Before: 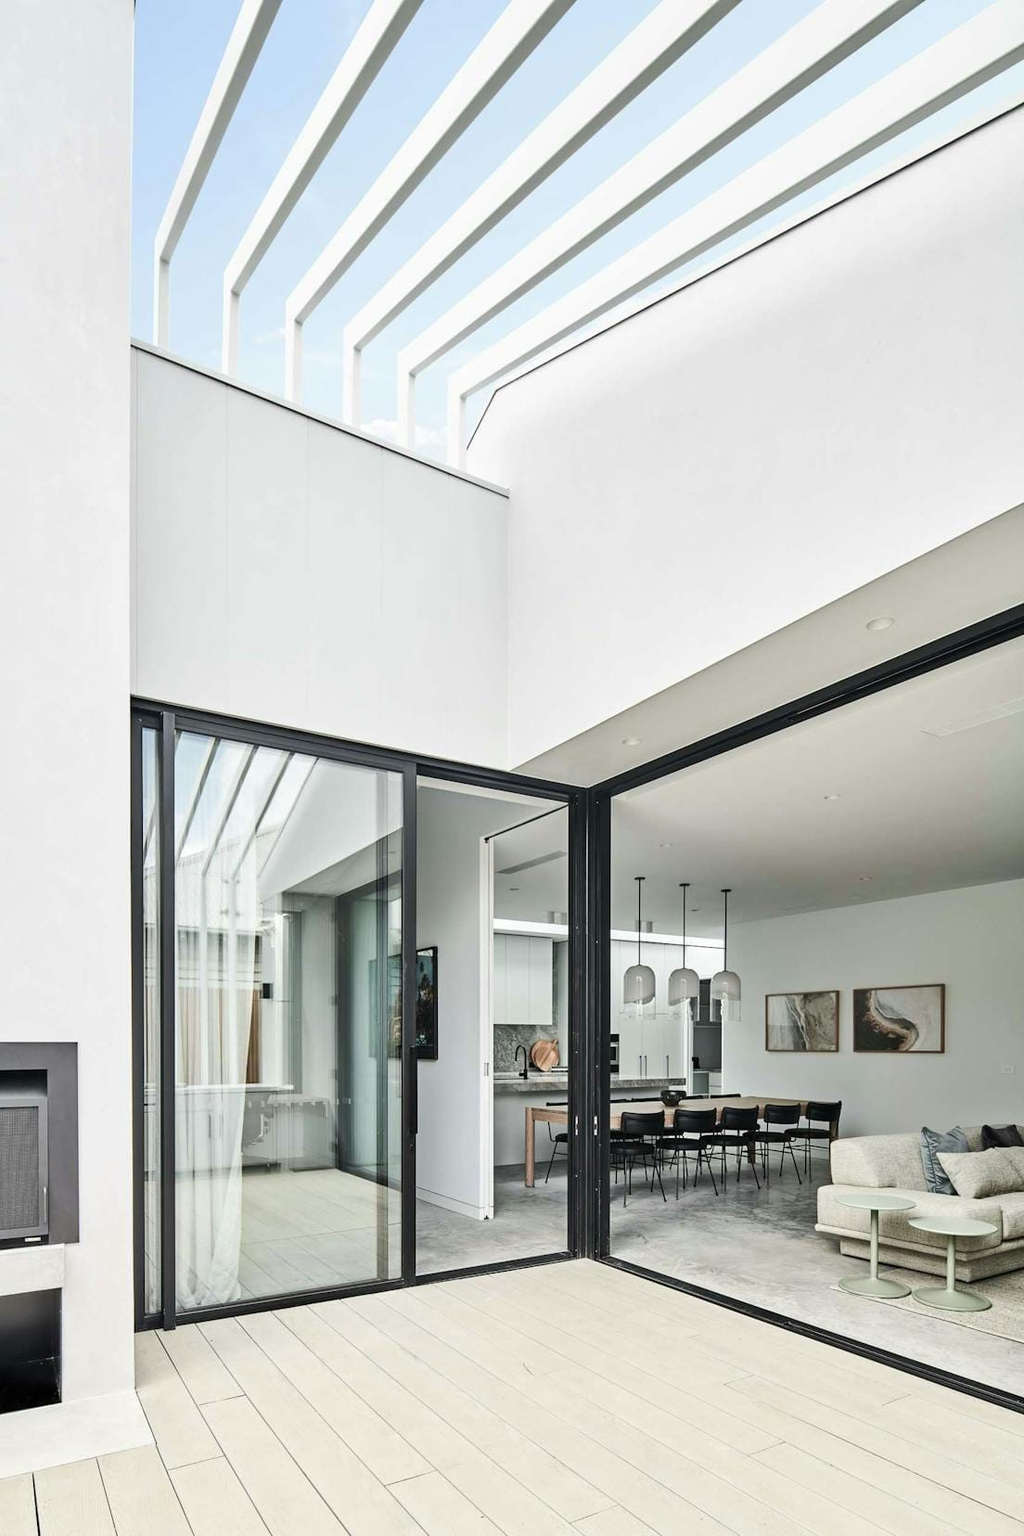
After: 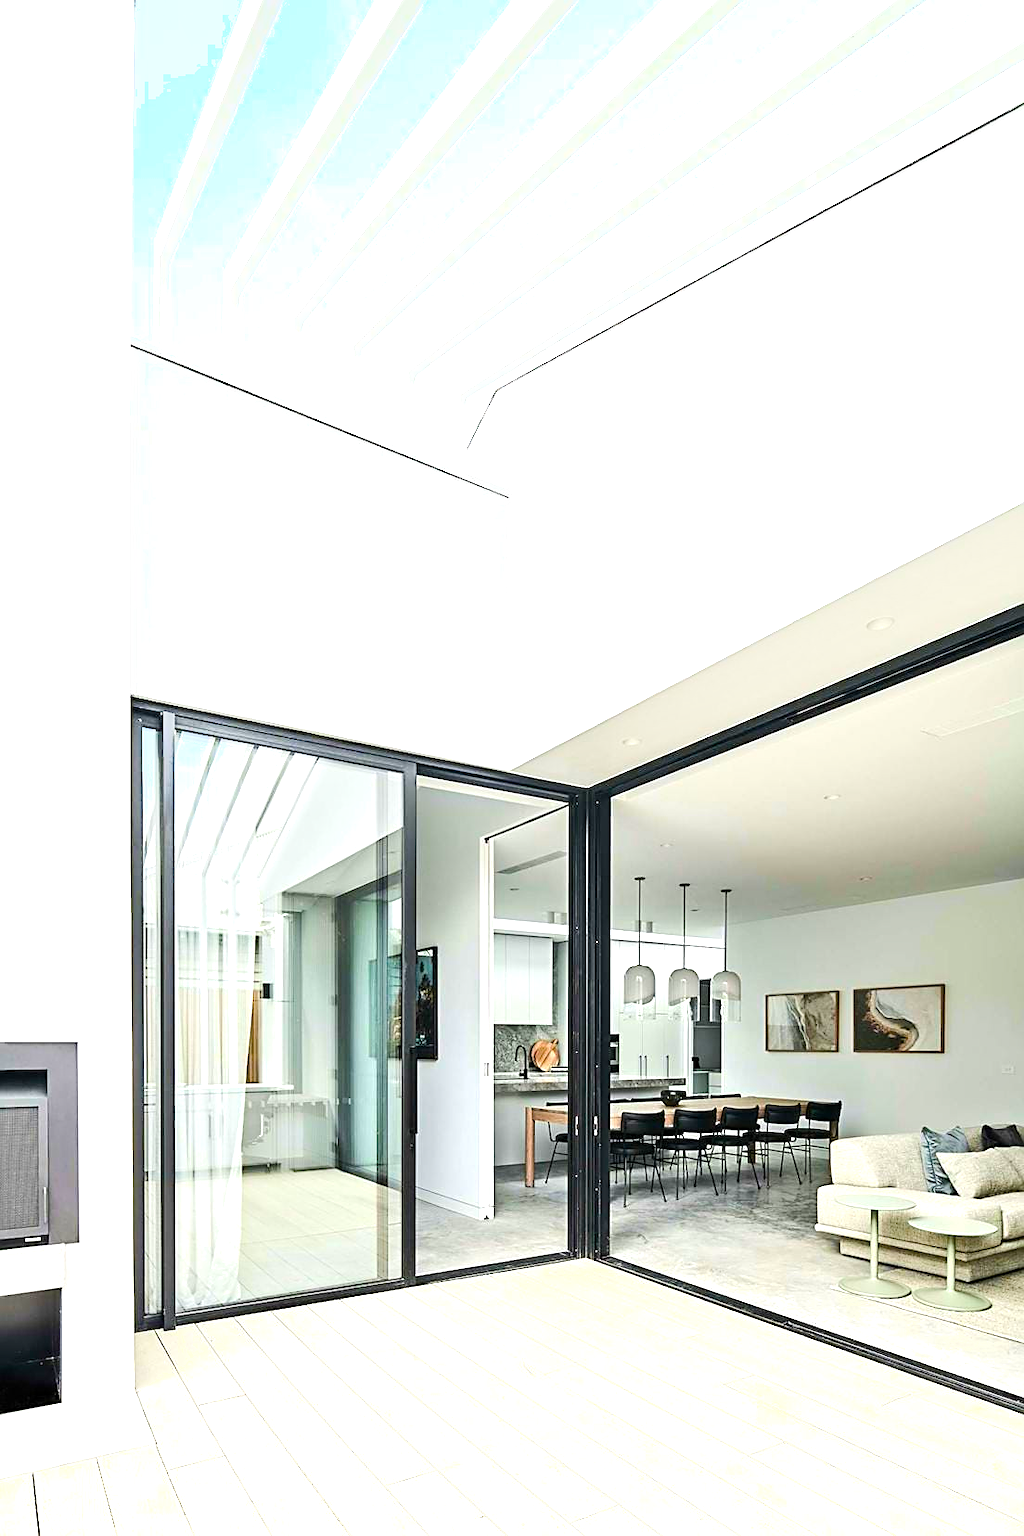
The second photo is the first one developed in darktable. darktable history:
sharpen: amount 0.479
color balance rgb: perceptual saturation grading › global saturation 36.471%, perceptual saturation grading › shadows 35.759%, perceptual brilliance grading › highlights 8.393%, perceptual brilliance grading › mid-tones 3.905%, perceptual brilliance grading › shadows 2.298%, global vibrance 26.33%, contrast 5.988%
shadows and highlights: shadows -22.58, highlights 47.51, soften with gaussian
tone equalizer: on, module defaults
exposure: exposure 0.129 EV, compensate exposure bias true, compensate highlight preservation false
